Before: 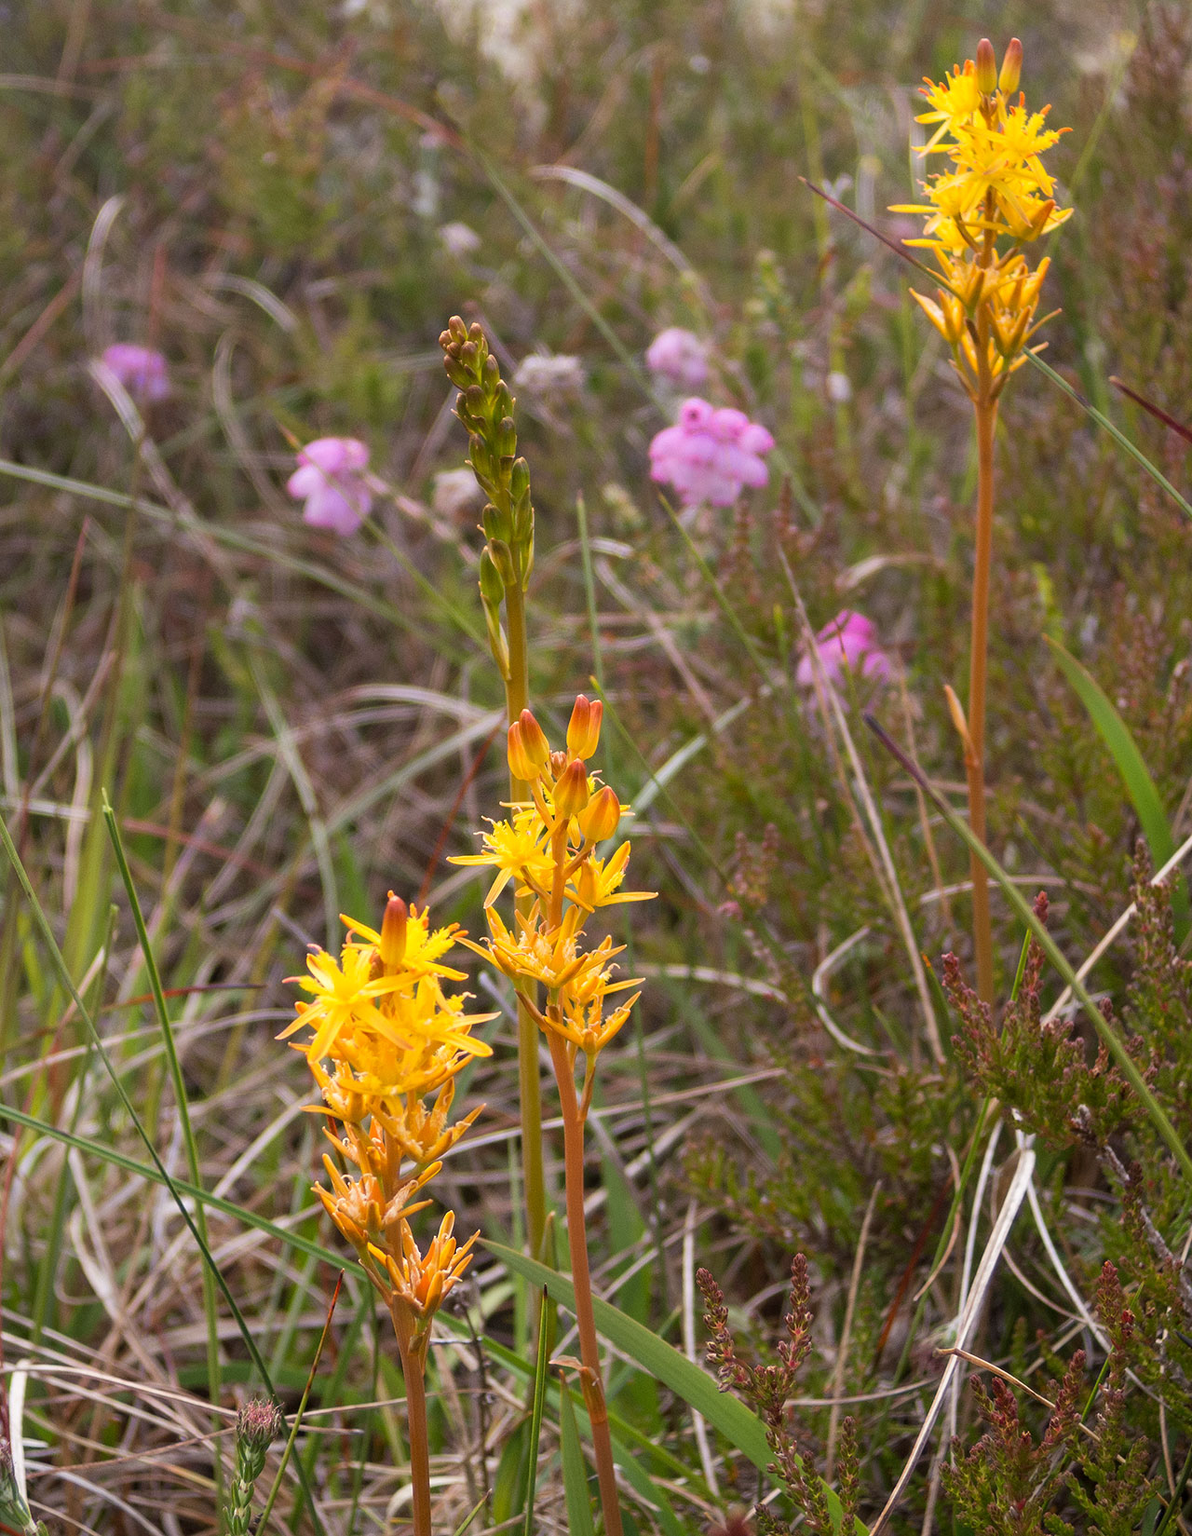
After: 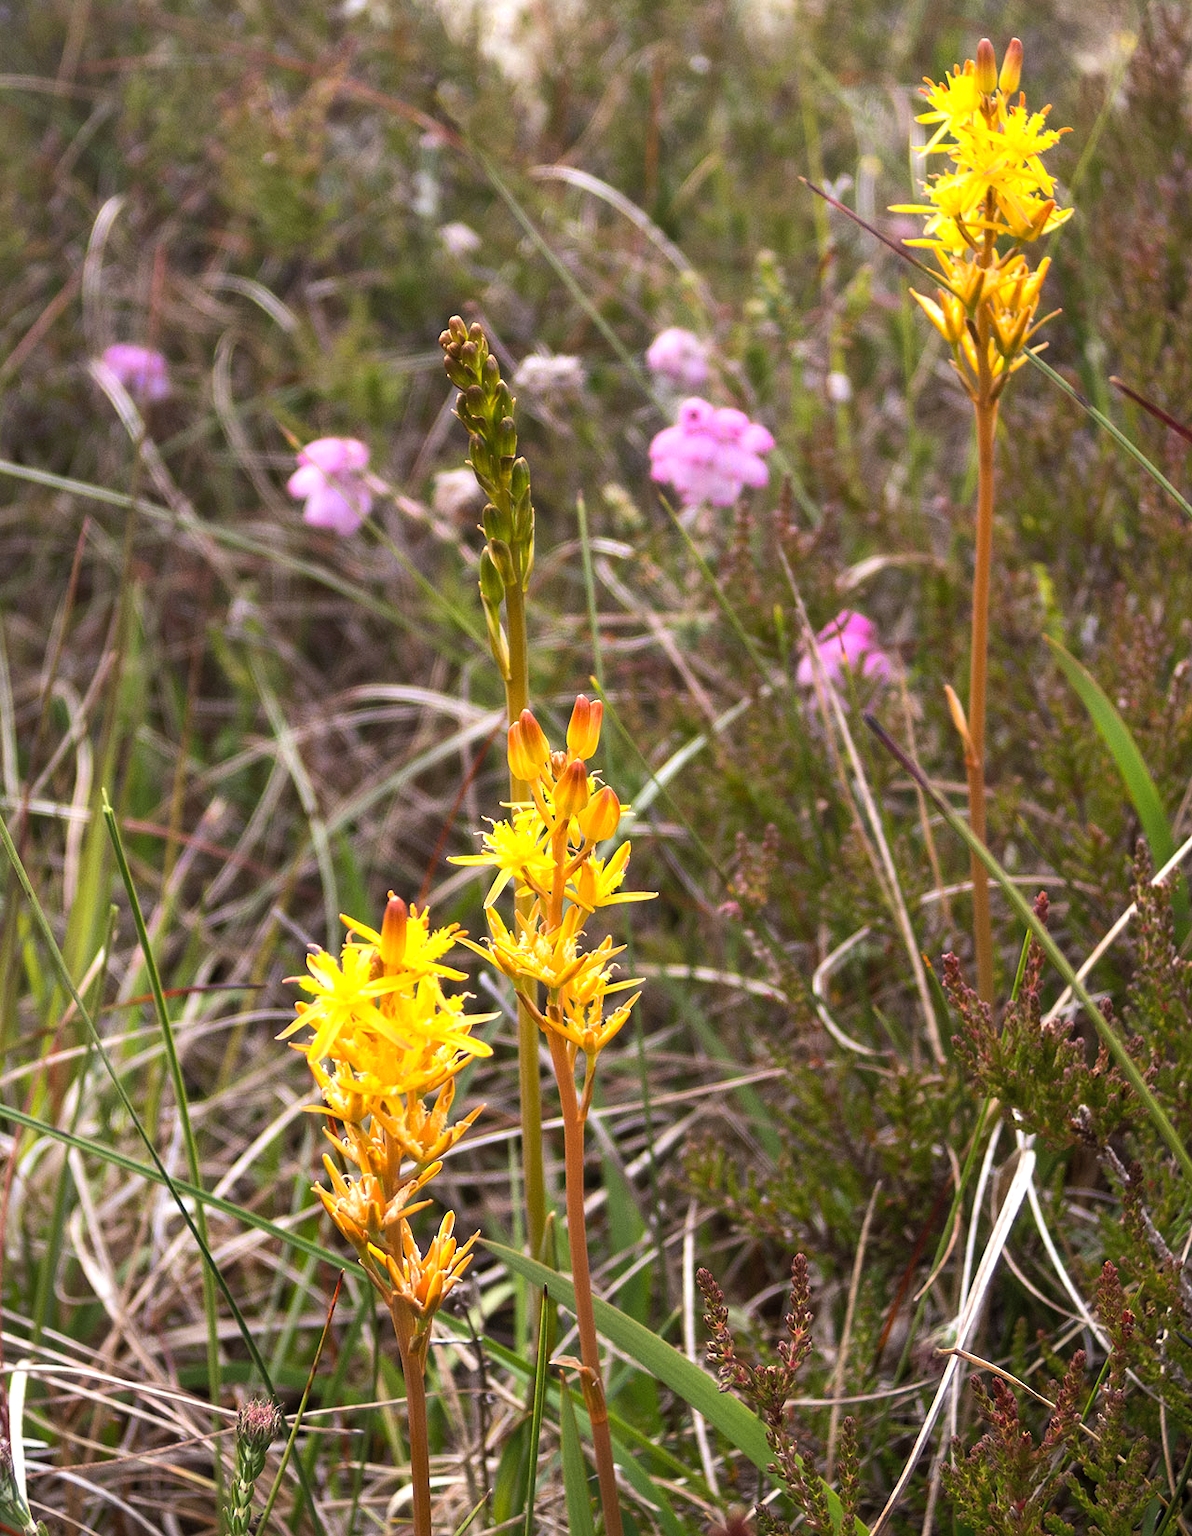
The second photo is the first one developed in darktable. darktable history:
shadows and highlights: shadows 43.06, highlights 6.94
tone equalizer: -8 EV -0.75 EV, -7 EV -0.7 EV, -6 EV -0.6 EV, -5 EV -0.4 EV, -3 EV 0.4 EV, -2 EV 0.6 EV, -1 EV 0.7 EV, +0 EV 0.75 EV, edges refinement/feathering 500, mask exposure compensation -1.57 EV, preserve details no
